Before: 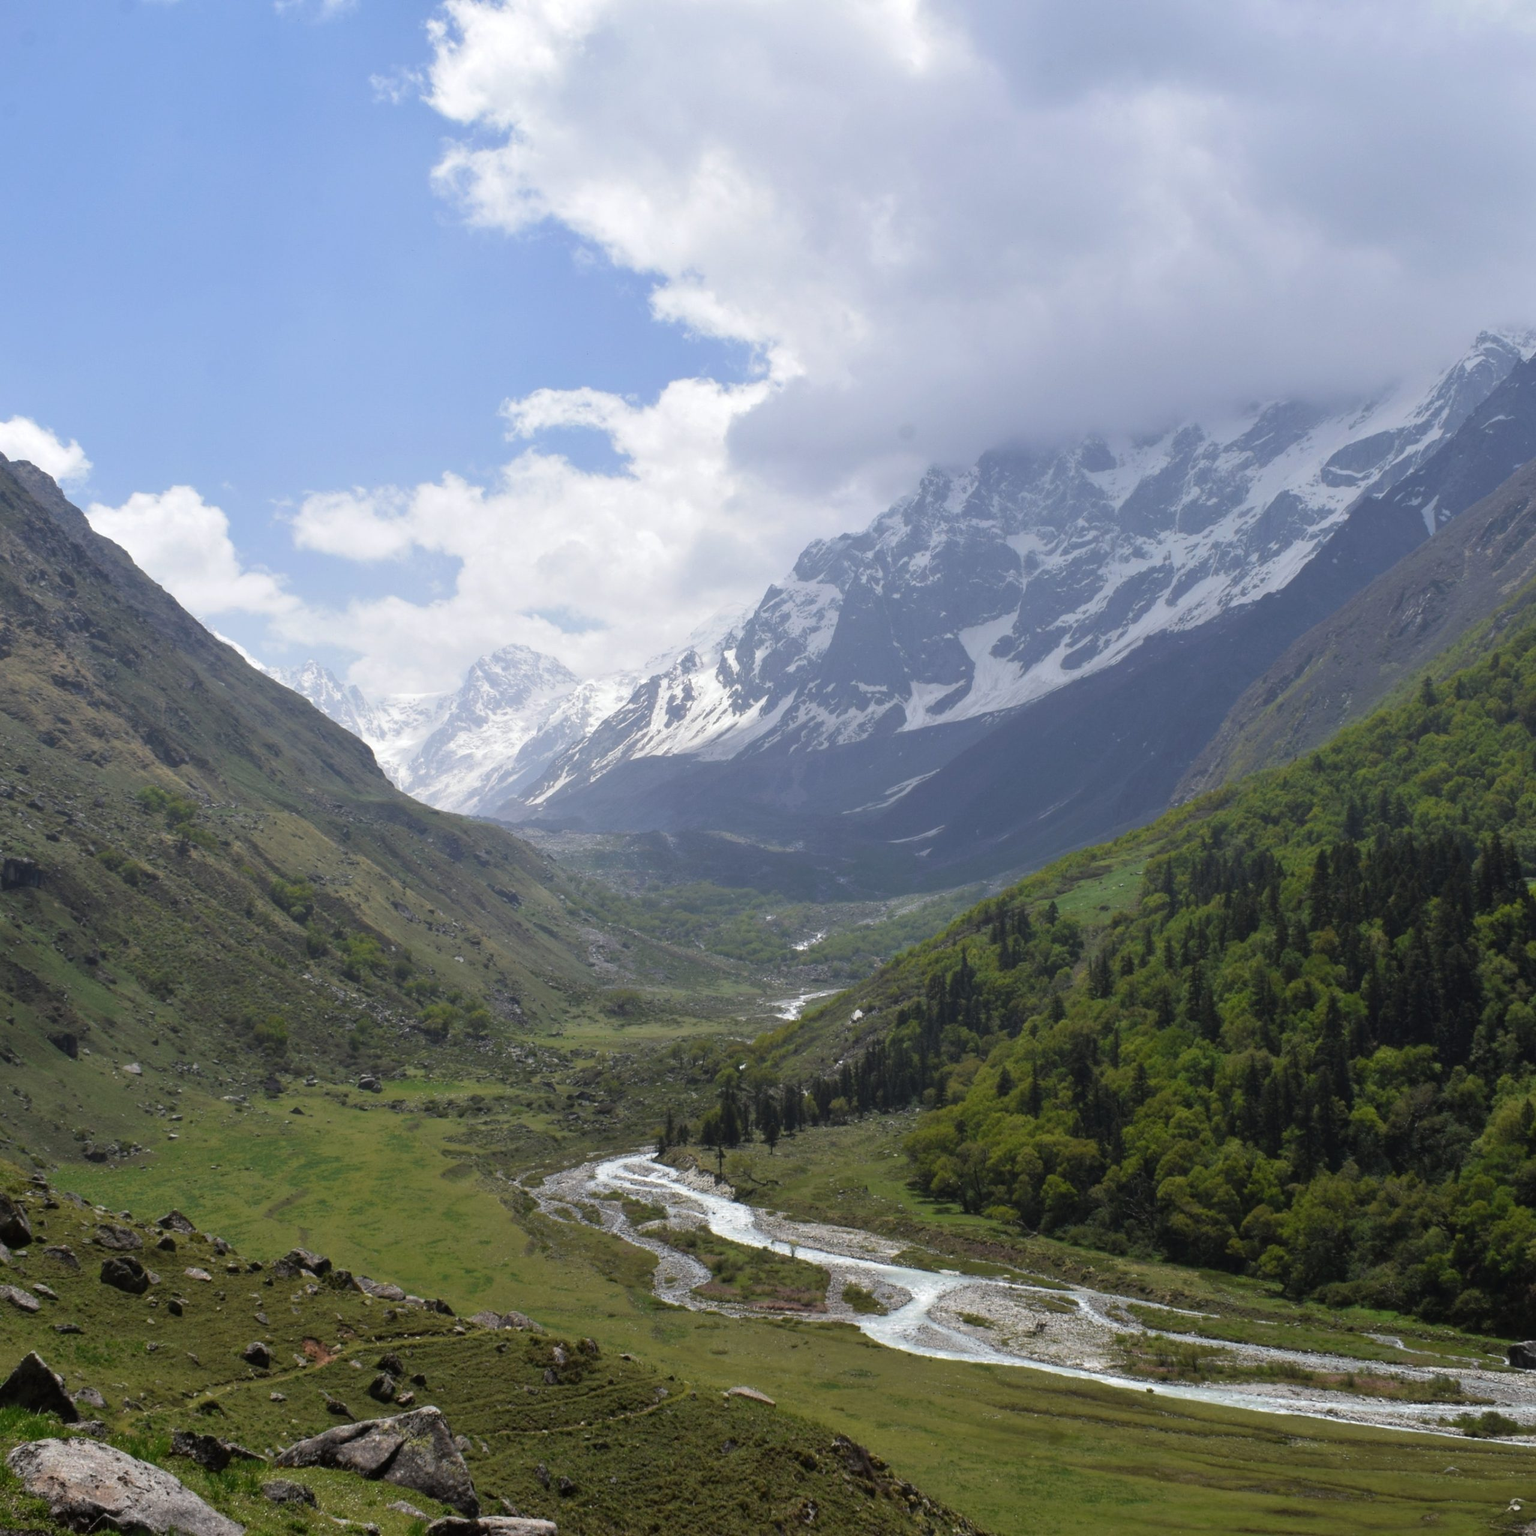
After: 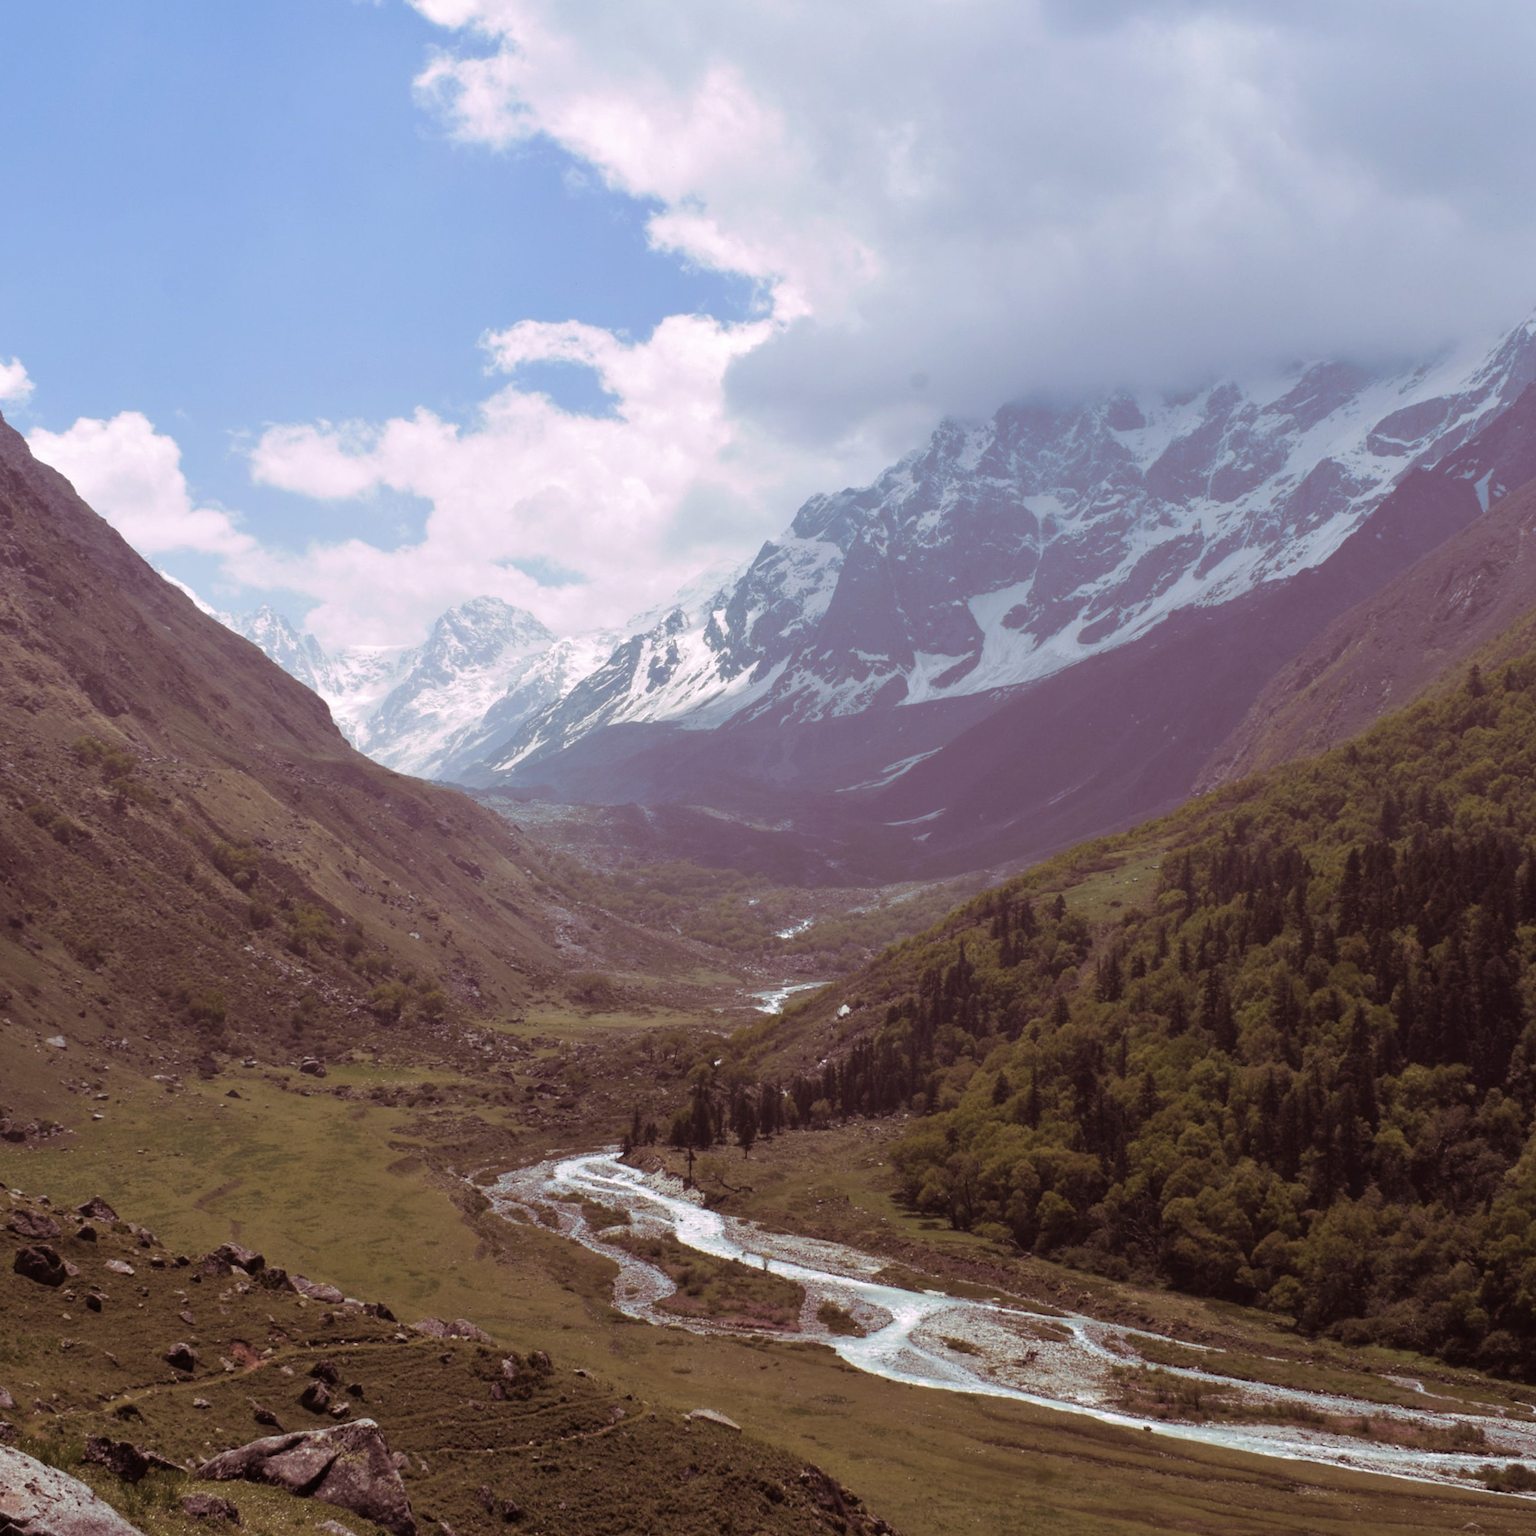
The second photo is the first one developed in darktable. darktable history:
crop and rotate: angle -1.96°, left 3.097%, top 4.154%, right 1.586%, bottom 0.529%
split-toning: highlights › hue 298.8°, highlights › saturation 0.73, compress 41.76%
